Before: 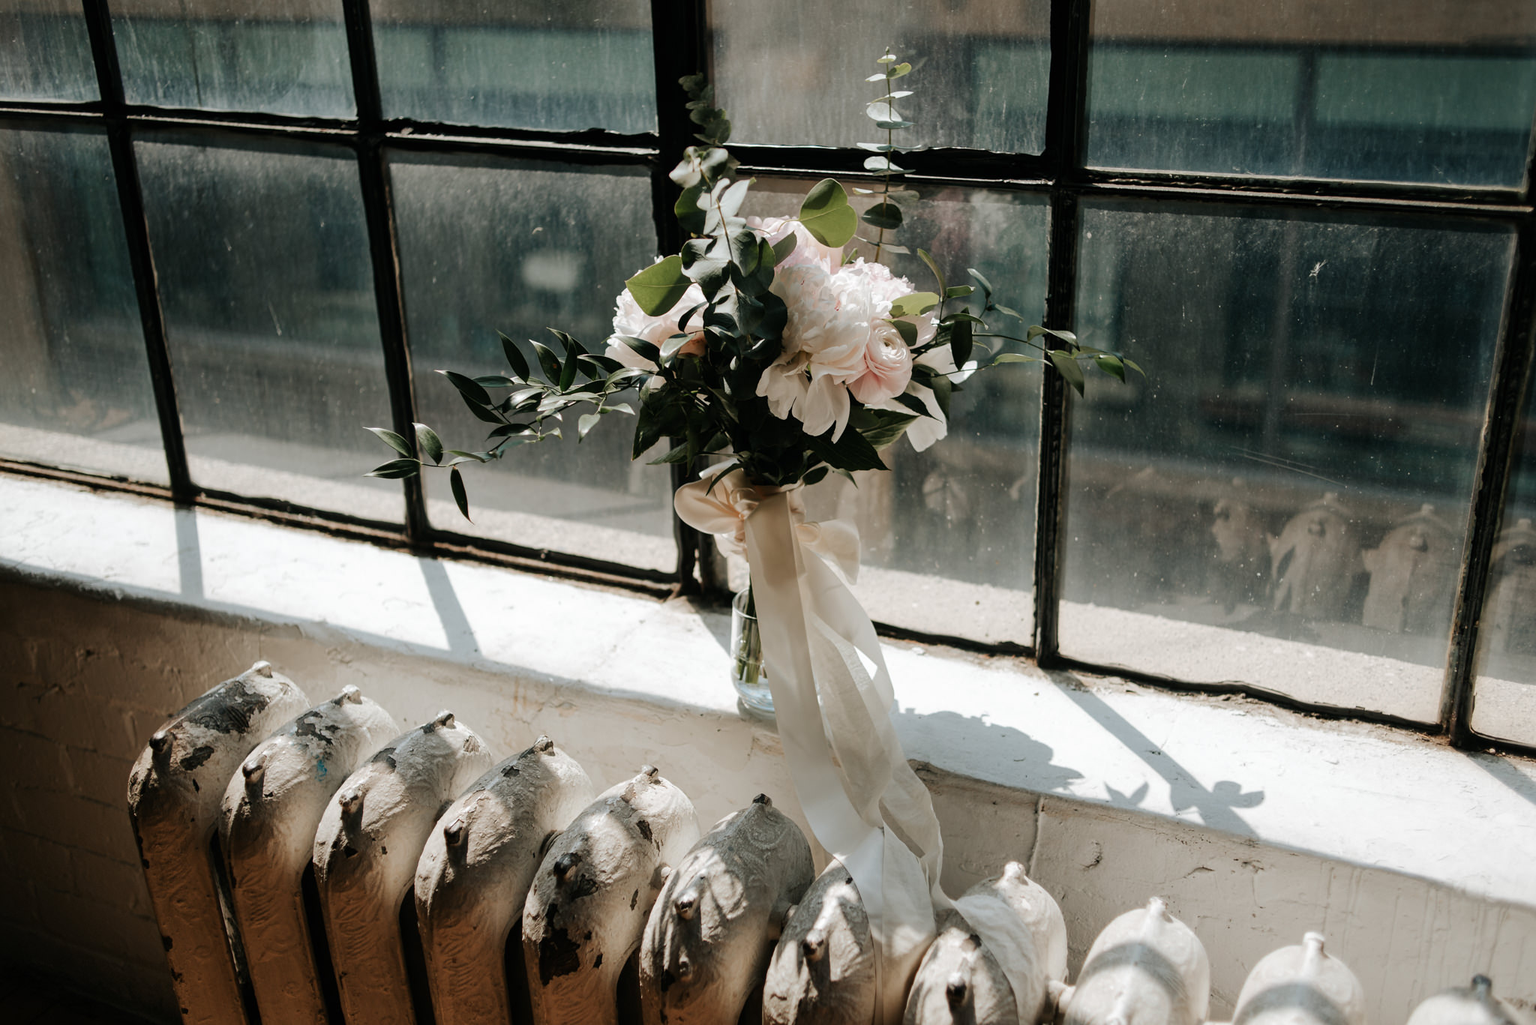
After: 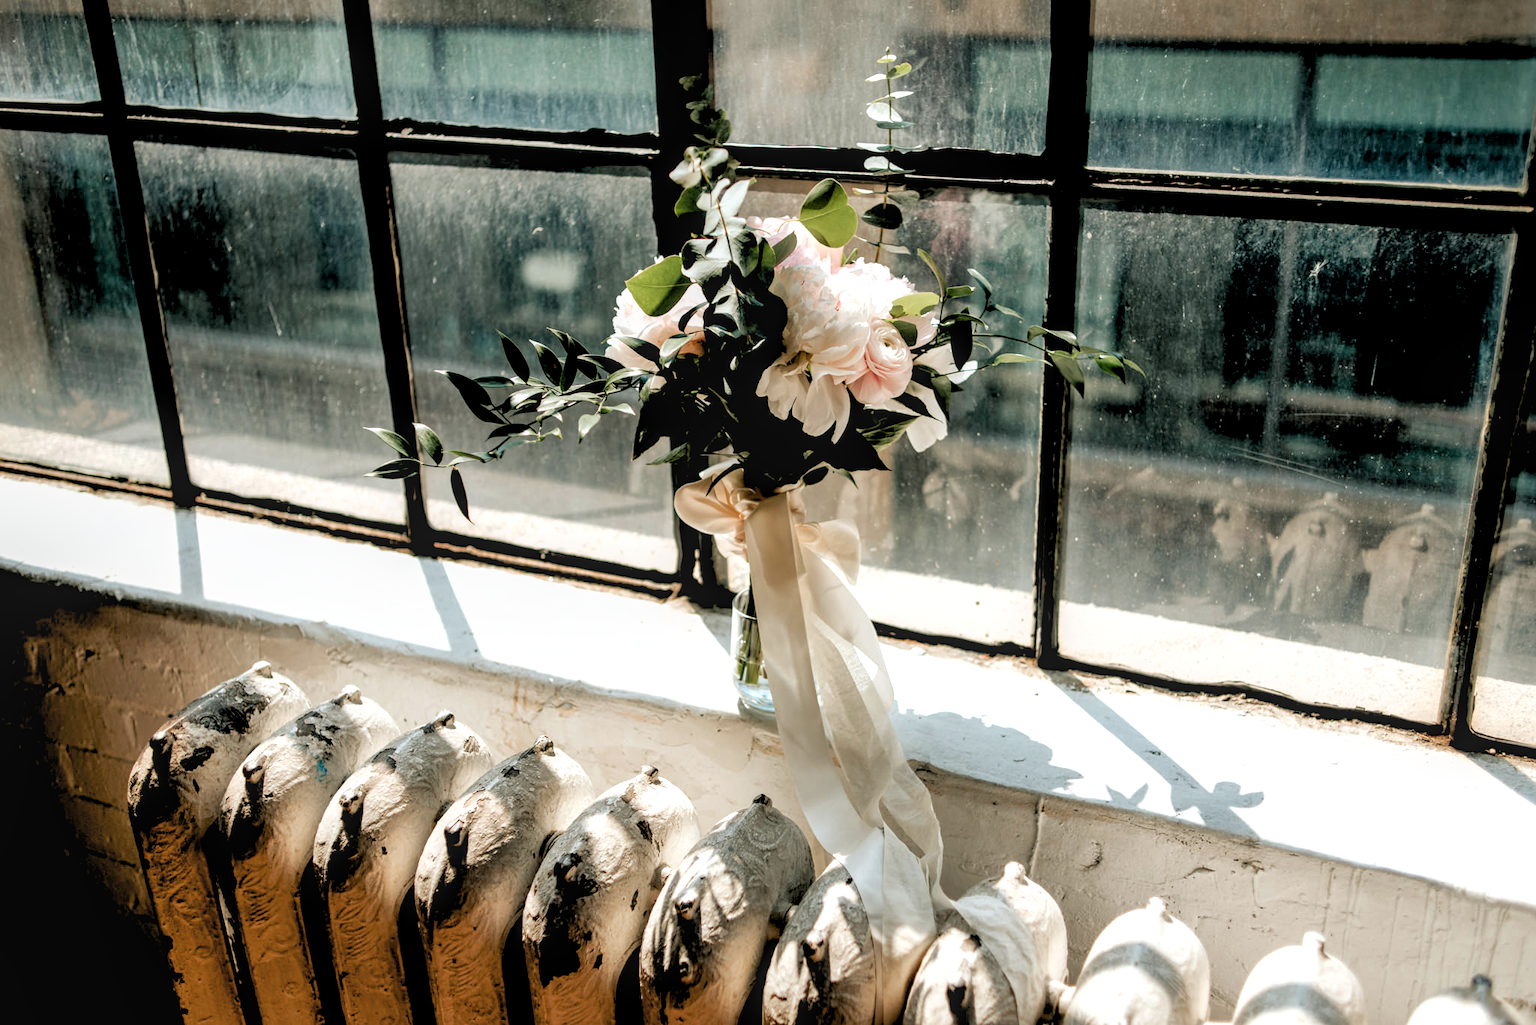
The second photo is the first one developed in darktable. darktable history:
filmic rgb: black relative exposure -8.03 EV, white relative exposure 4.04 EV, hardness 4.15, color science v6 (2022)
exposure: black level correction 0.01, exposure 1 EV, compensate highlight preservation false
local contrast: on, module defaults
shadows and highlights: on, module defaults
levels: levels [0.062, 0.494, 0.925]
